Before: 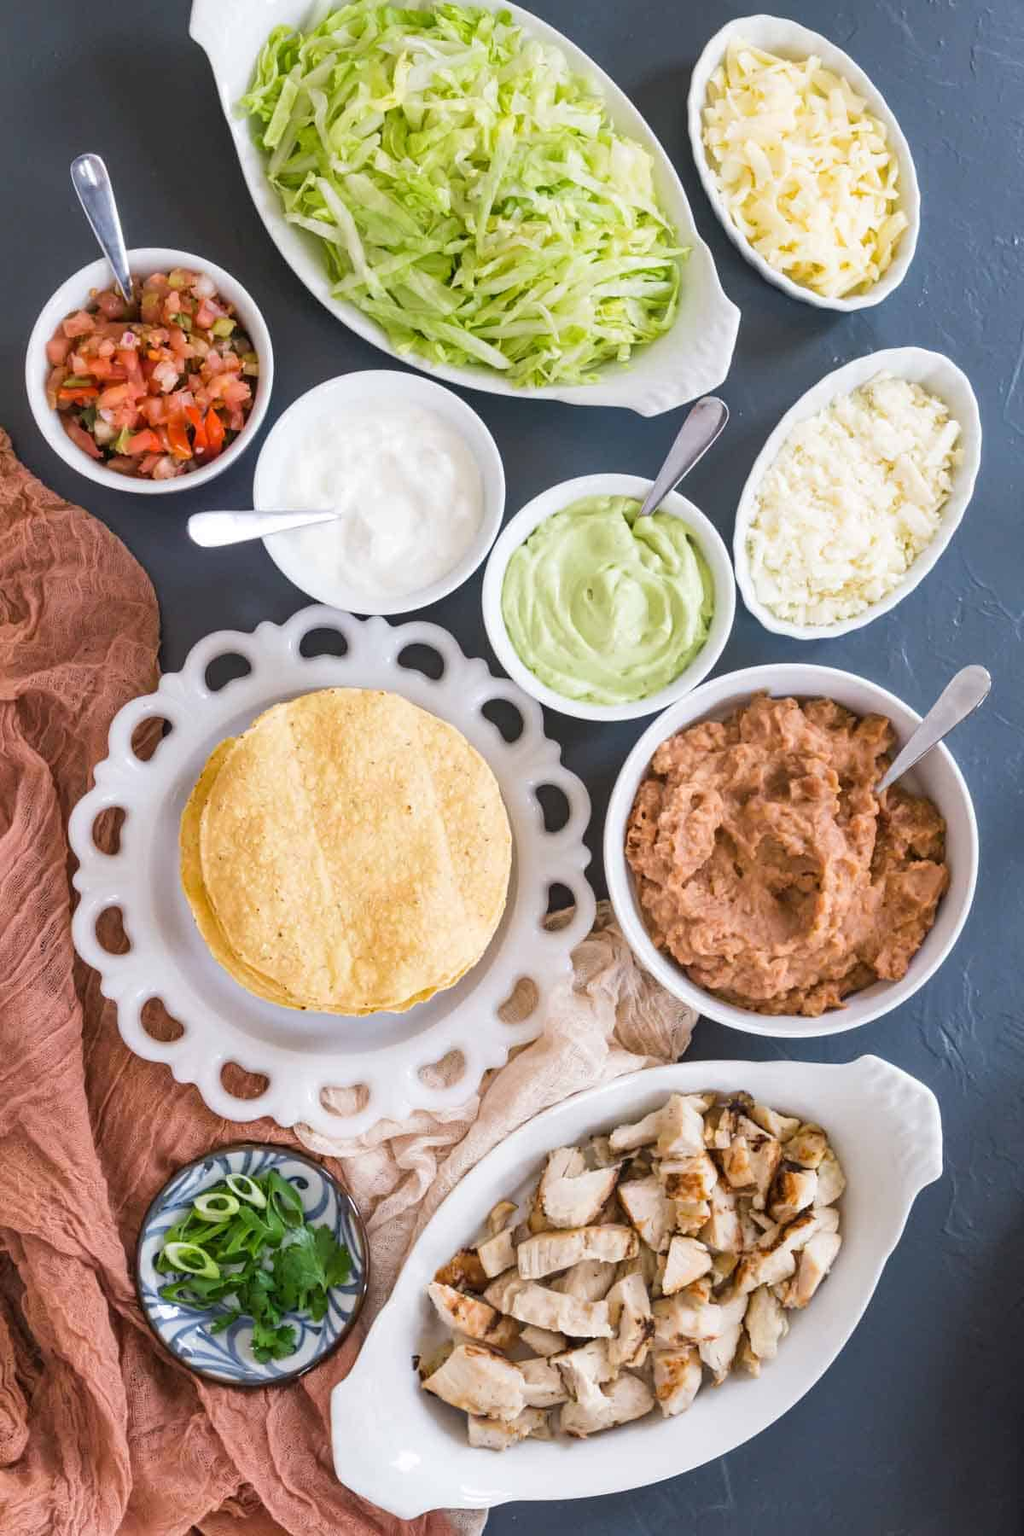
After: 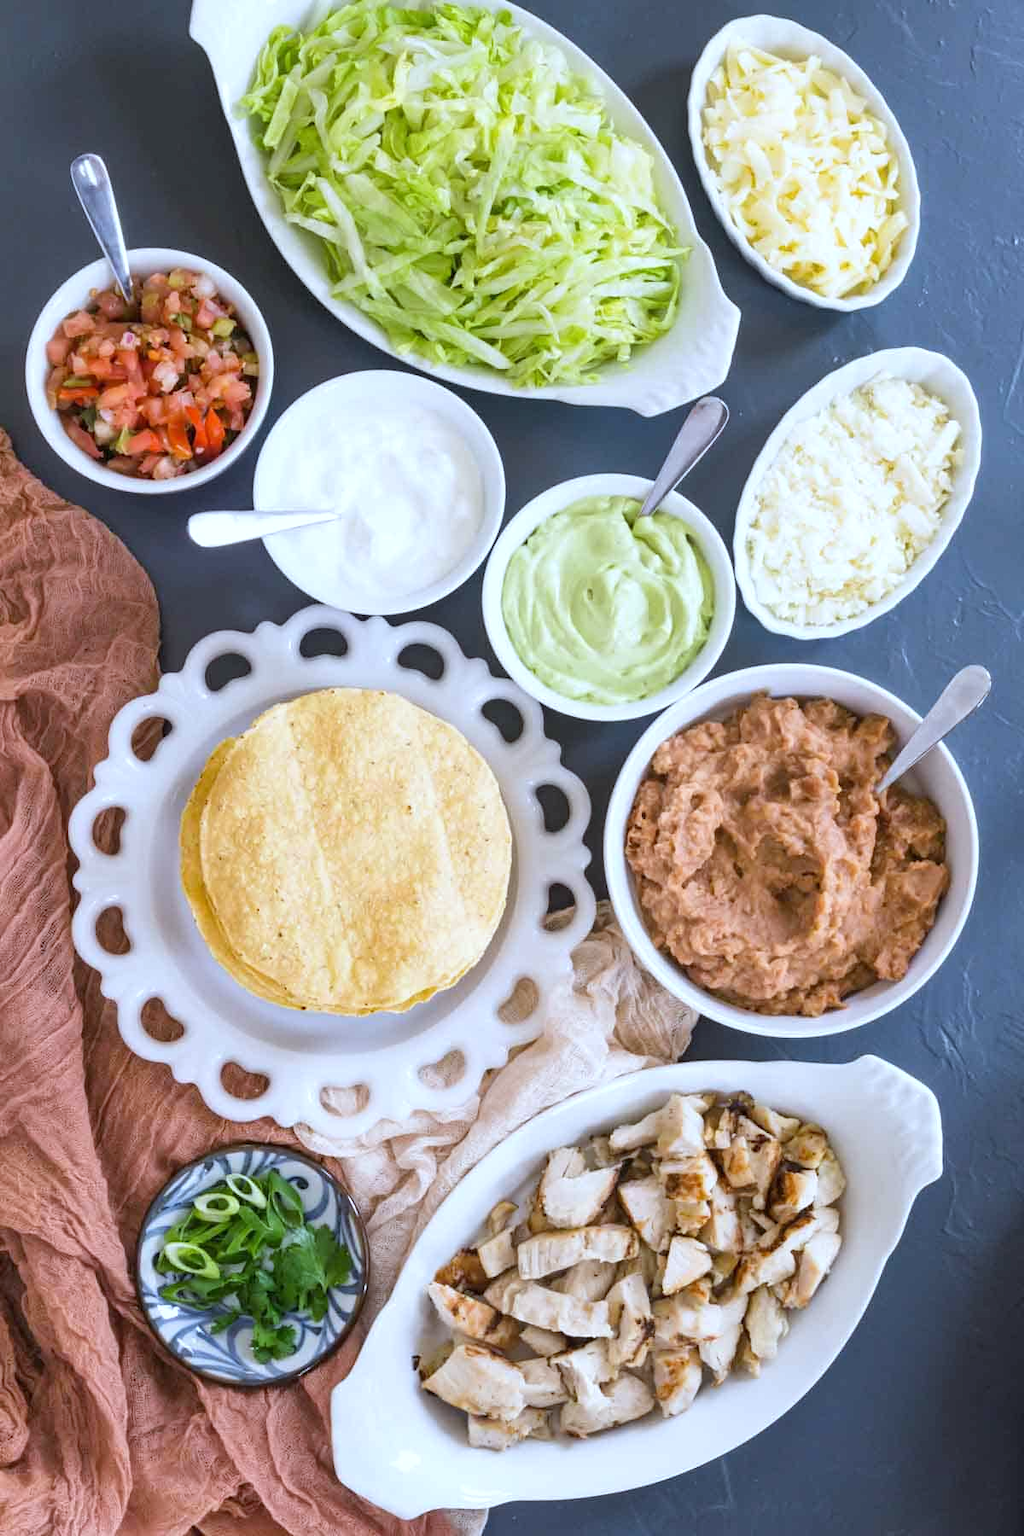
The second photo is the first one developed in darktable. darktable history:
exposure: exposure 0.131 EV, compensate highlight preservation false
white balance: red 0.924, blue 1.095
